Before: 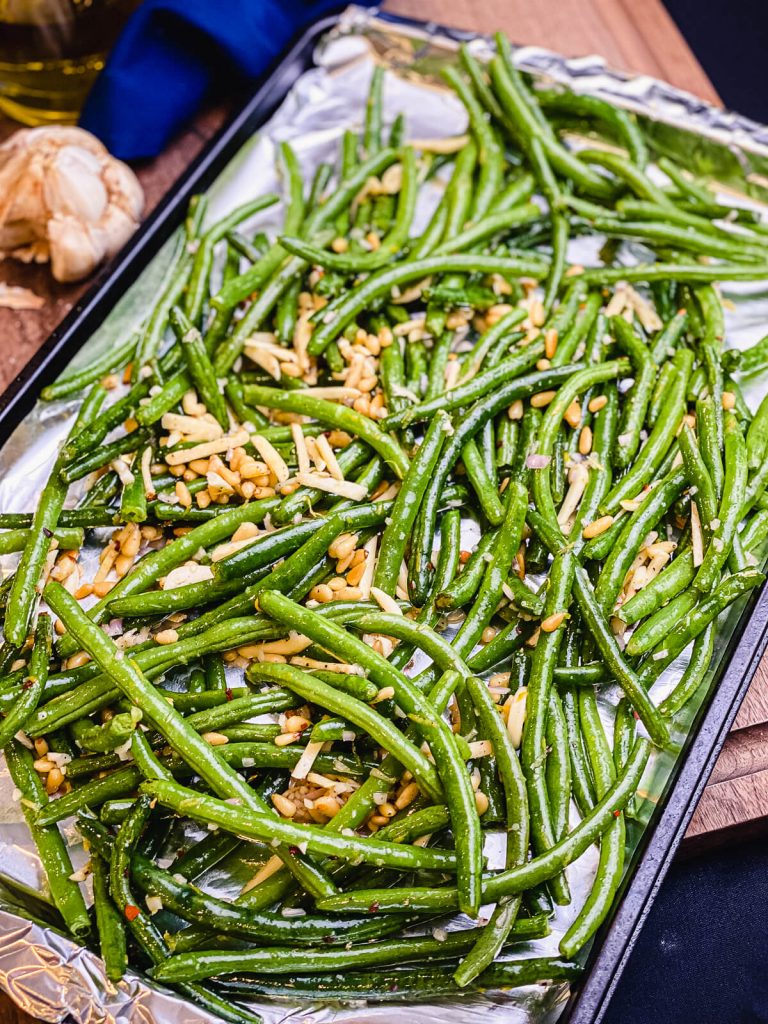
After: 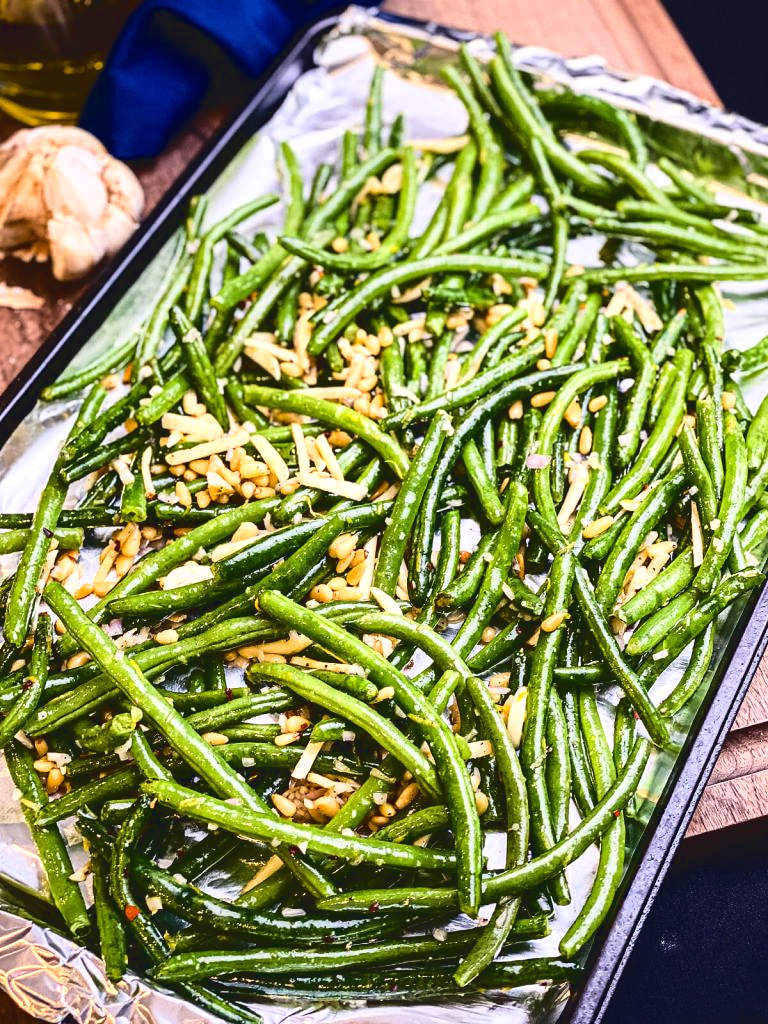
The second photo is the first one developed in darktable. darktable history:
tone curve: curves: ch0 [(0, 0) (0.003, 0.082) (0.011, 0.082) (0.025, 0.088) (0.044, 0.088) (0.069, 0.093) (0.1, 0.101) (0.136, 0.109) (0.177, 0.129) (0.224, 0.155) (0.277, 0.214) (0.335, 0.289) (0.399, 0.378) (0.468, 0.476) (0.543, 0.589) (0.623, 0.713) (0.709, 0.826) (0.801, 0.908) (0.898, 0.98) (1, 1)]
